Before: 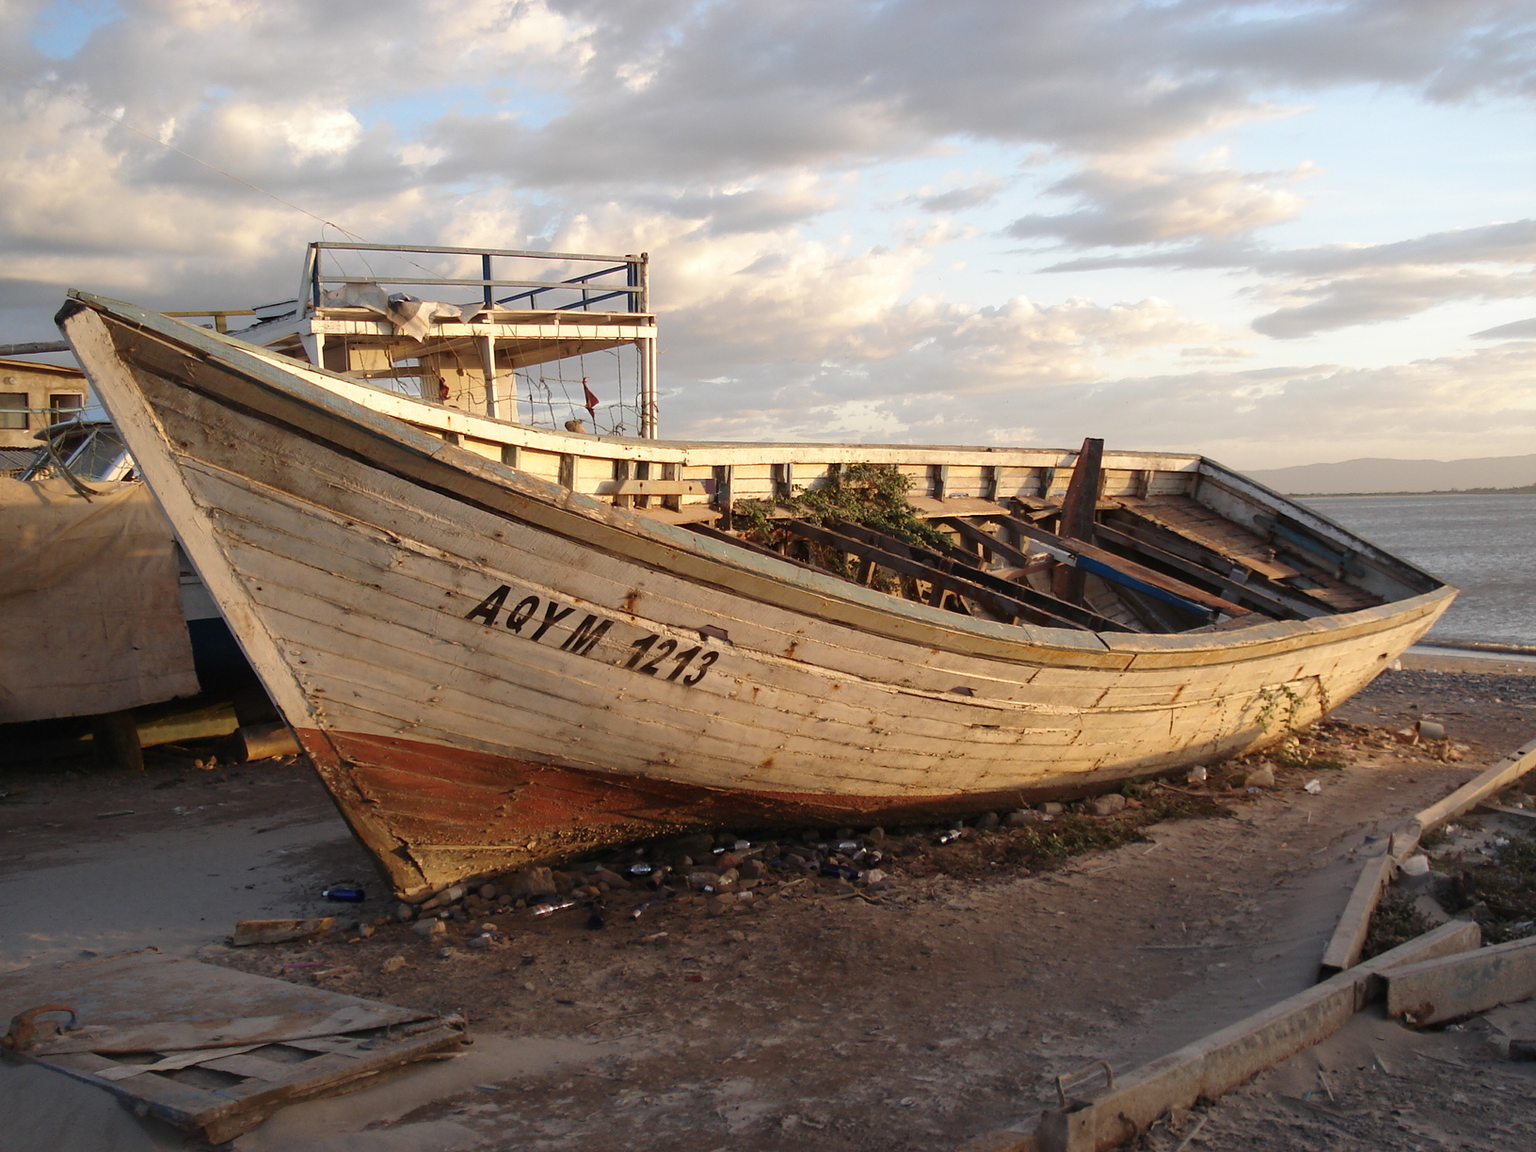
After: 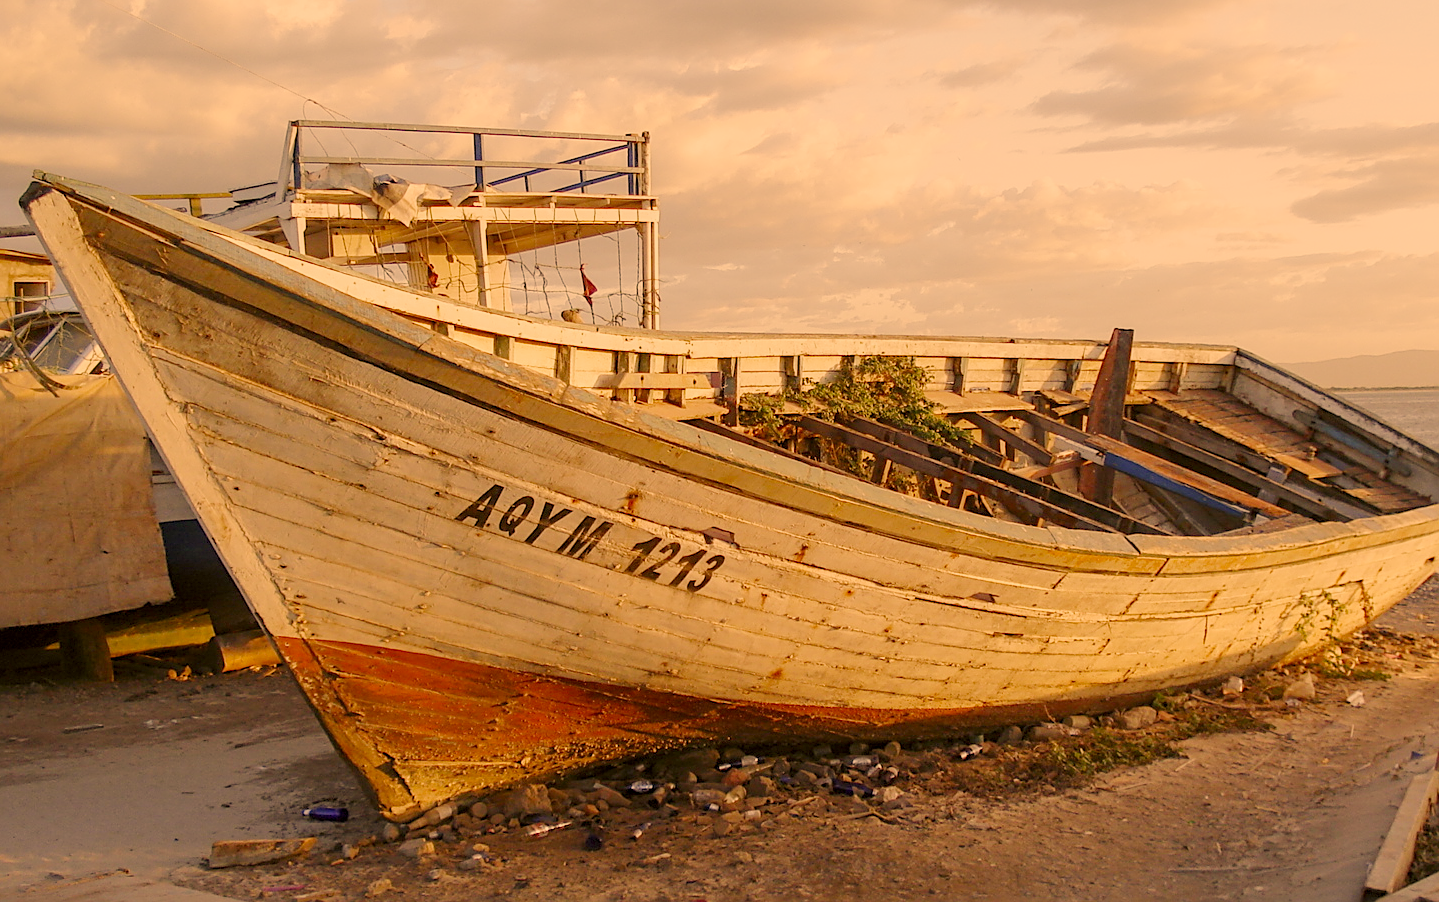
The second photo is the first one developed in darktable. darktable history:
crop and rotate: left 2.449%, top 11.202%, right 9.326%, bottom 15.078%
exposure: exposure 1 EV, compensate highlight preservation false
color correction: highlights a* 17.91, highlights b* 34.82, shadows a* 1.36, shadows b* 6.43, saturation 1.03
color balance rgb: perceptual saturation grading › global saturation 0.307%, contrast -29.512%
sharpen: on, module defaults
local contrast: on, module defaults
filmic rgb: black relative exposure -8.02 EV, white relative exposure 4.05 EV, hardness 4.16, preserve chrominance no, color science v5 (2021)
